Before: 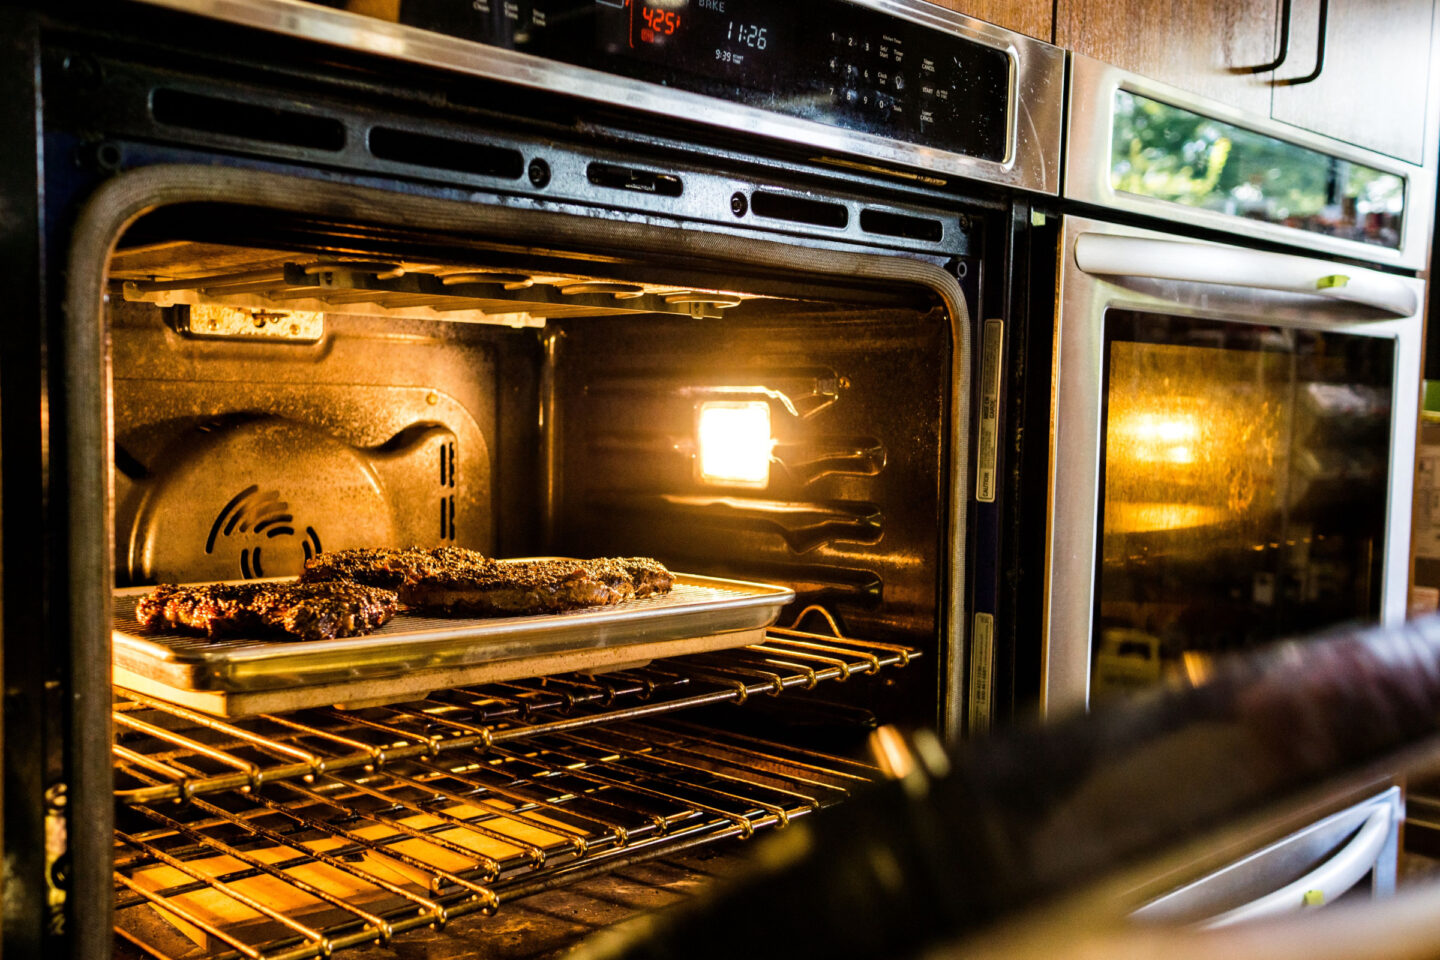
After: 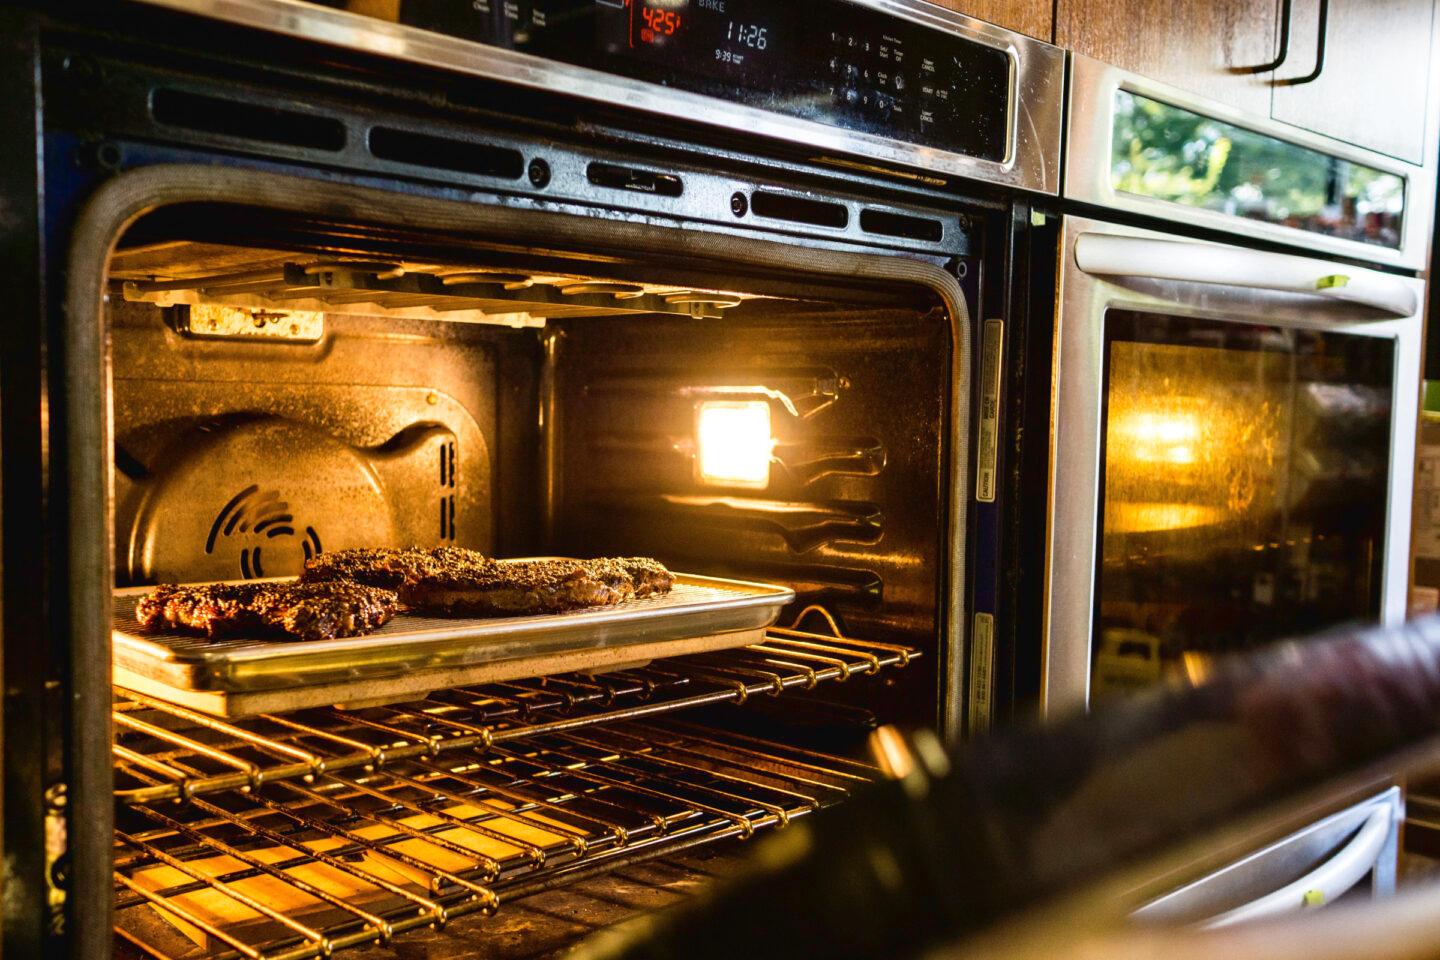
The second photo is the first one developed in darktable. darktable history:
tone curve: curves: ch0 [(0, 0.024) (0.119, 0.146) (0.474, 0.464) (0.718, 0.721) (0.817, 0.839) (1, 0.998)]; ch1 [(0, 0) (0.377, 0.416) (0.439, 0.451) (0.477, 0.477) (0.501, 0.497) (0.538, 0.544) (0.58, 0.602) (0.664, 0.676) (0.783, 0.804) (1, 1)]; ch2 [(0, 0) (0.38, 0.405) (0.463, 0.456) (0.498, 0.497) (0.524, 0.535) (0.578, 0.576) (0.648, 0.665) (1, 1)], color space Lab, linked channels, preserve colors none
